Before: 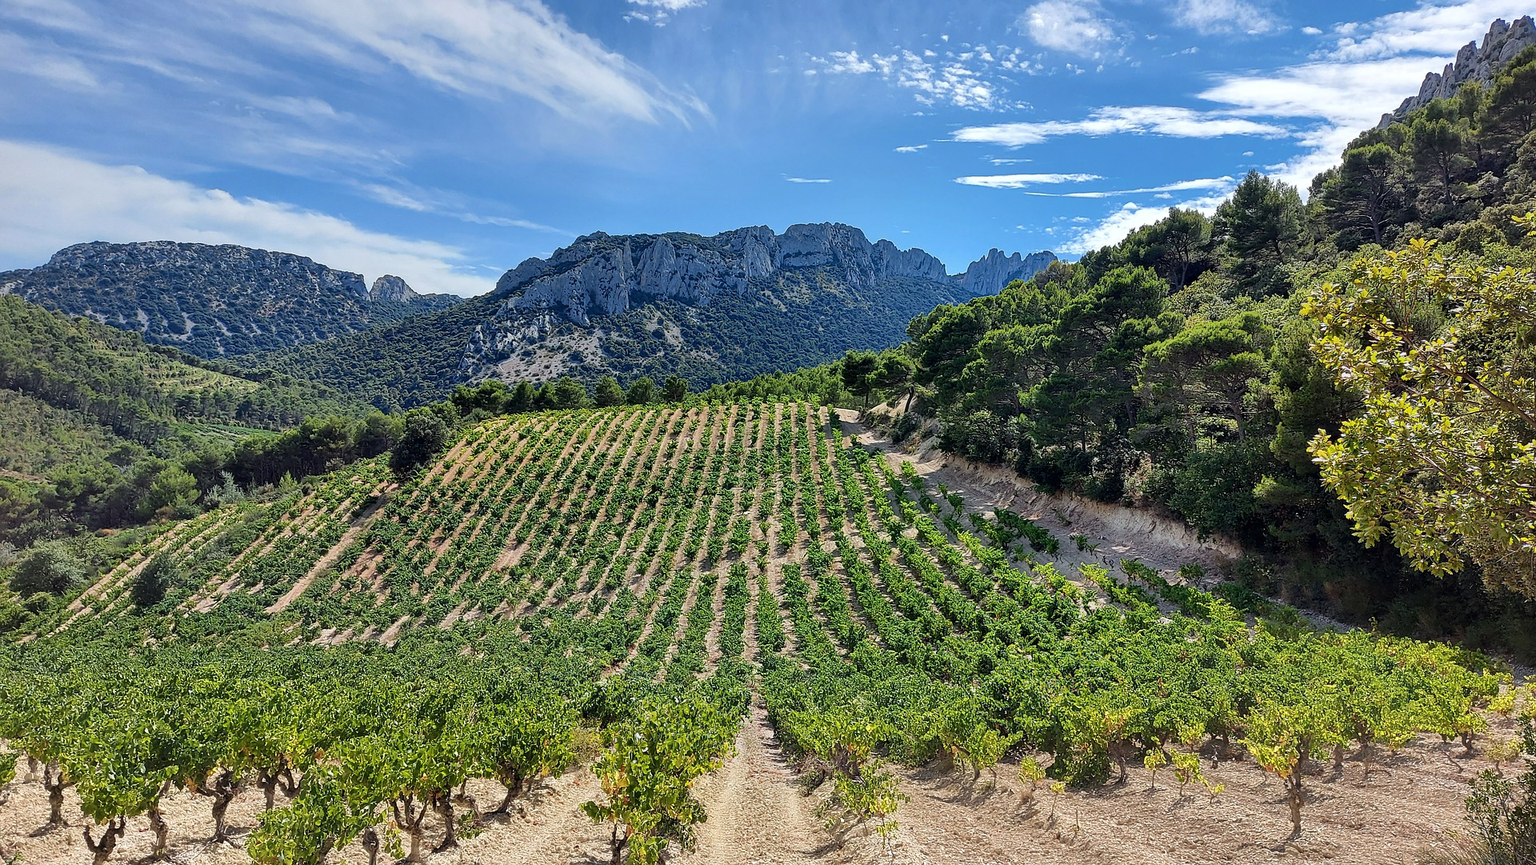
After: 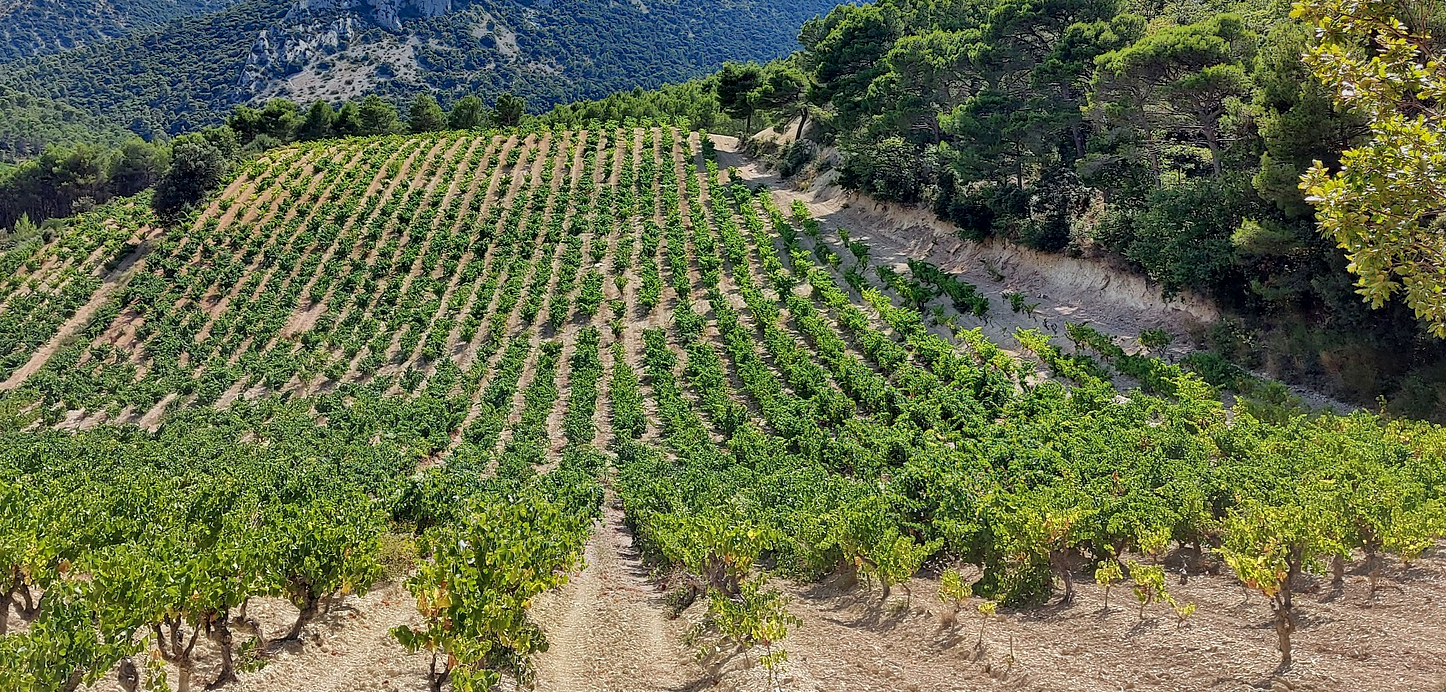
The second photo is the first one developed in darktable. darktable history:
crop and rotate: left 17.489%, top 34.866%, right 7.162%, bottom 1.05%
local contrast: mode bilateral grid, contrast 28, coarseness 16, detail 115%, midtone range 0.2
shadows and highlights: shadows color adjustment 99.14%, highlights color adjustment 0.162%
